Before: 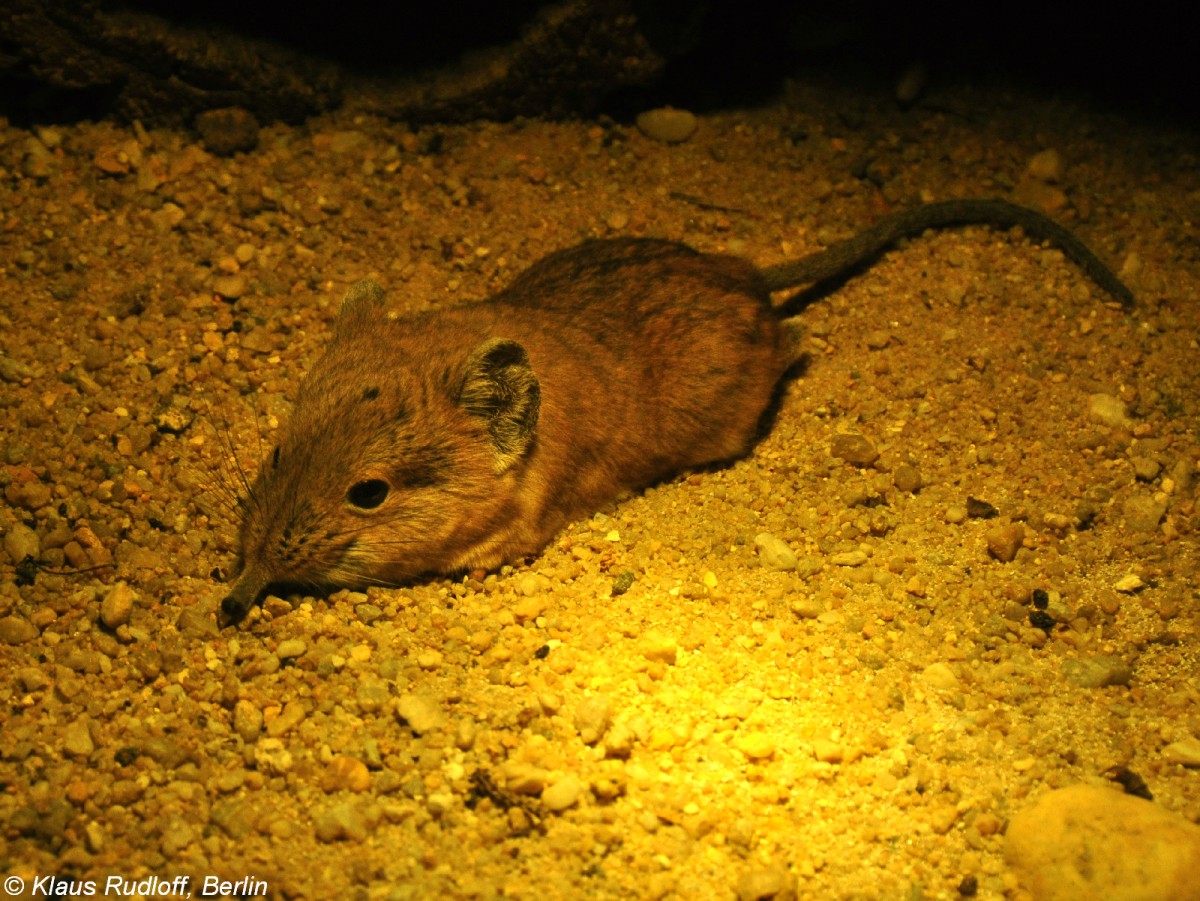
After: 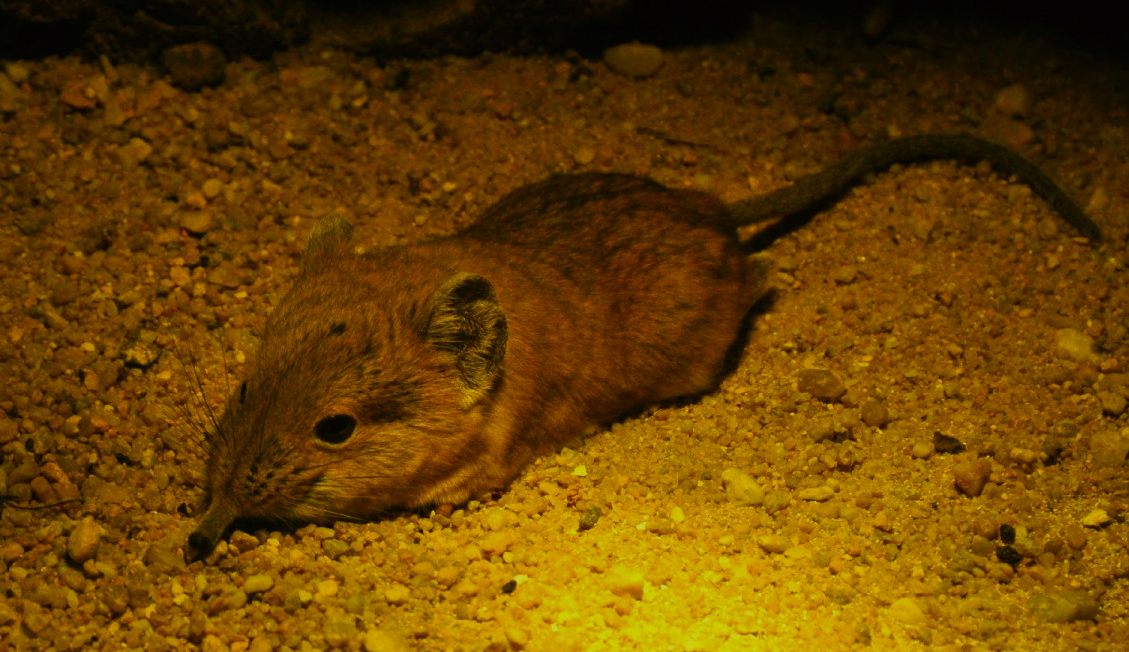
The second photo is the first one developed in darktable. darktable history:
exposure: black level correction 0, exposure -0.685 EV, compensate highlight preservation false
color balance rgb: perceptual saturation grading › global saturation 27.539%, perceptual saturation grading › highlights -25.708%, perceptual saturation grading › shadows 24.067%
crop: left 2.798%, top 7.234%, right 3.07%, bottom 20.303%
